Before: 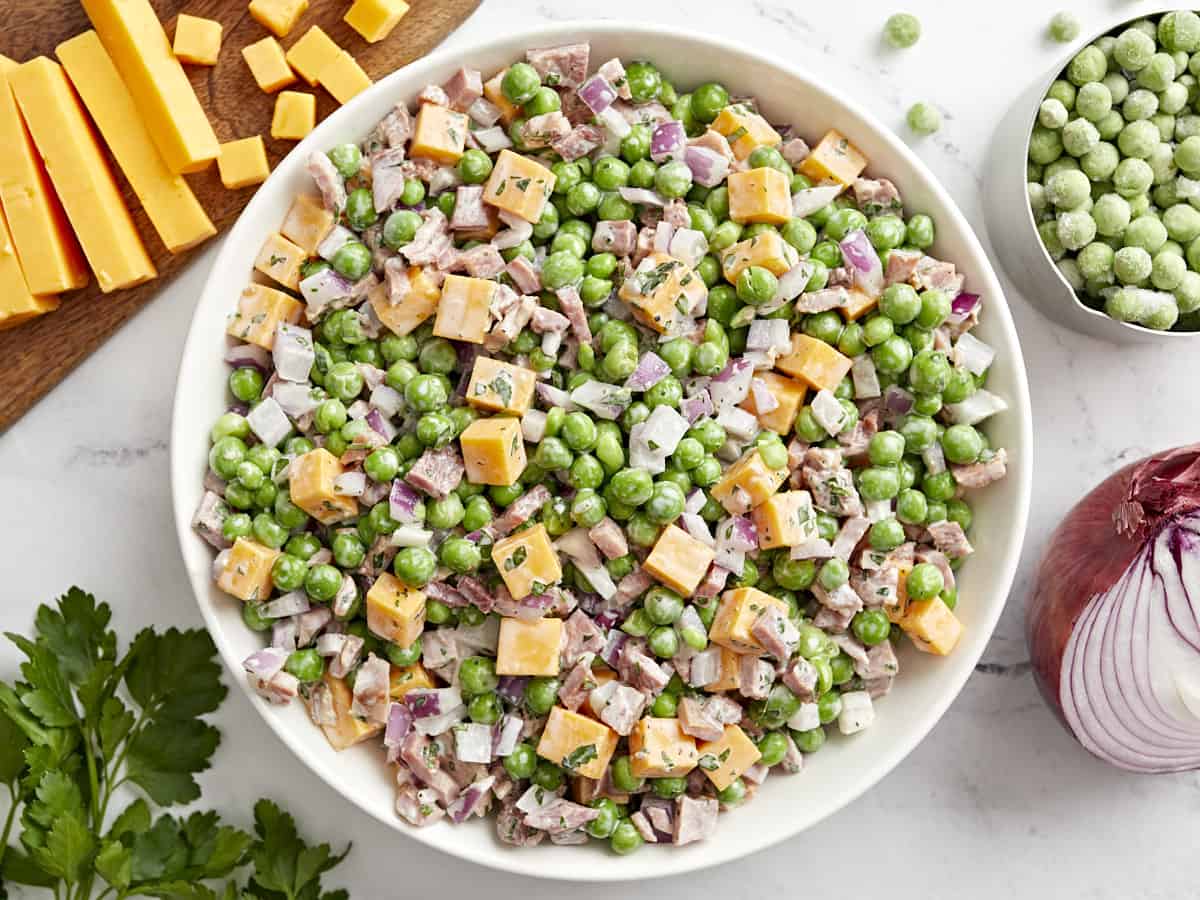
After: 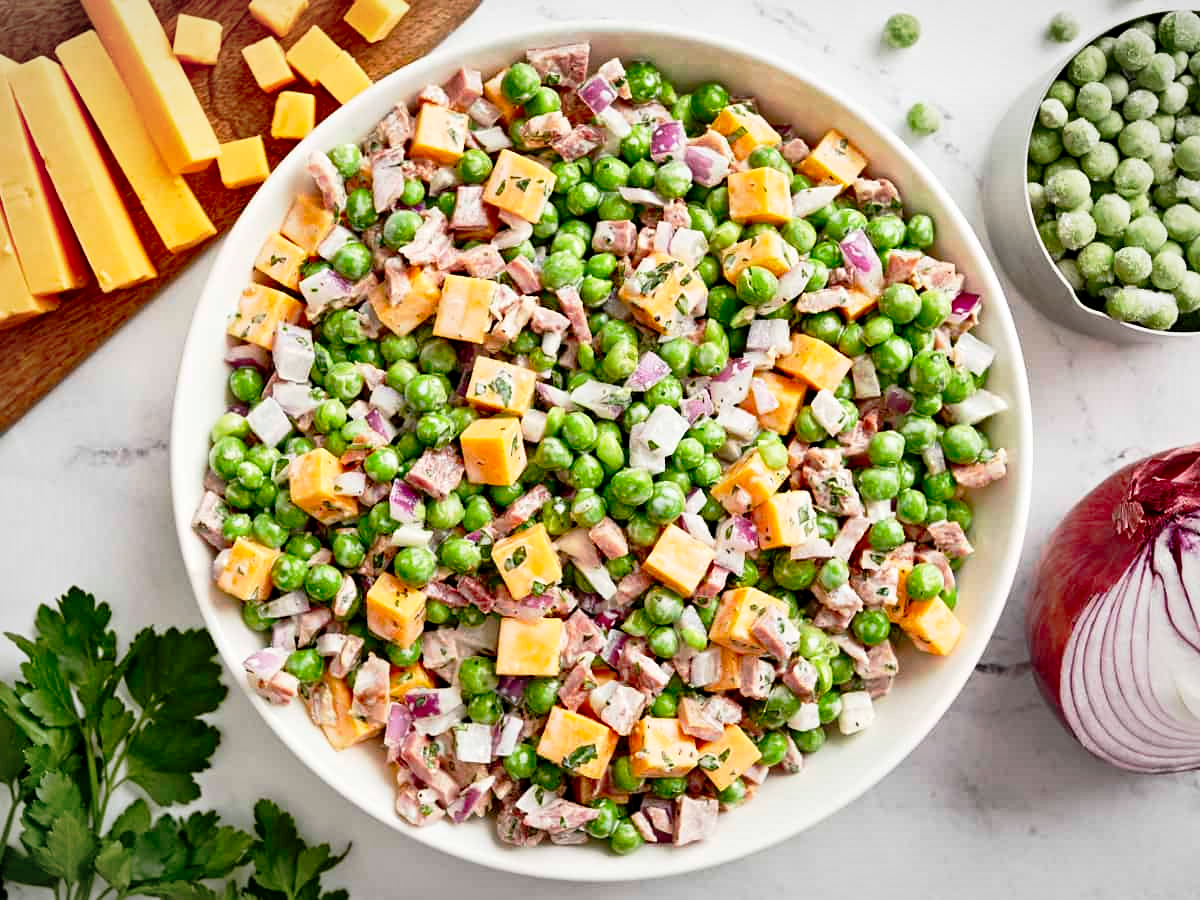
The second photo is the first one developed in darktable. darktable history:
shadows and highlights: low approximation 0.01, soften with gaussian
contrast brightness saturation: contrast 0.085, saturation 0.201
tone curve: curves: ch0 [(0.024, 0) (0.075, 0.034) (0.145, 0.098) (0.257, 0.259) (0.408, 0.45) (0.611, 0.64) (0.81, 0.857) (1, 1)]; ch1 [(0, 0) (0.287, 0.198) (0.501, 0.506) (0.56, 0.57) (0.712, 0.777) (0.976, 0.992)]; ch2 [(0, 0) (0.5, 0.5) (0.523, 0.552) (0.59, 0.603) (0.681, 0.754) (1, 1)], preserve colors none
vignetting: fall-off radius 69.23%, brightness -0.278, automatic ratio true
